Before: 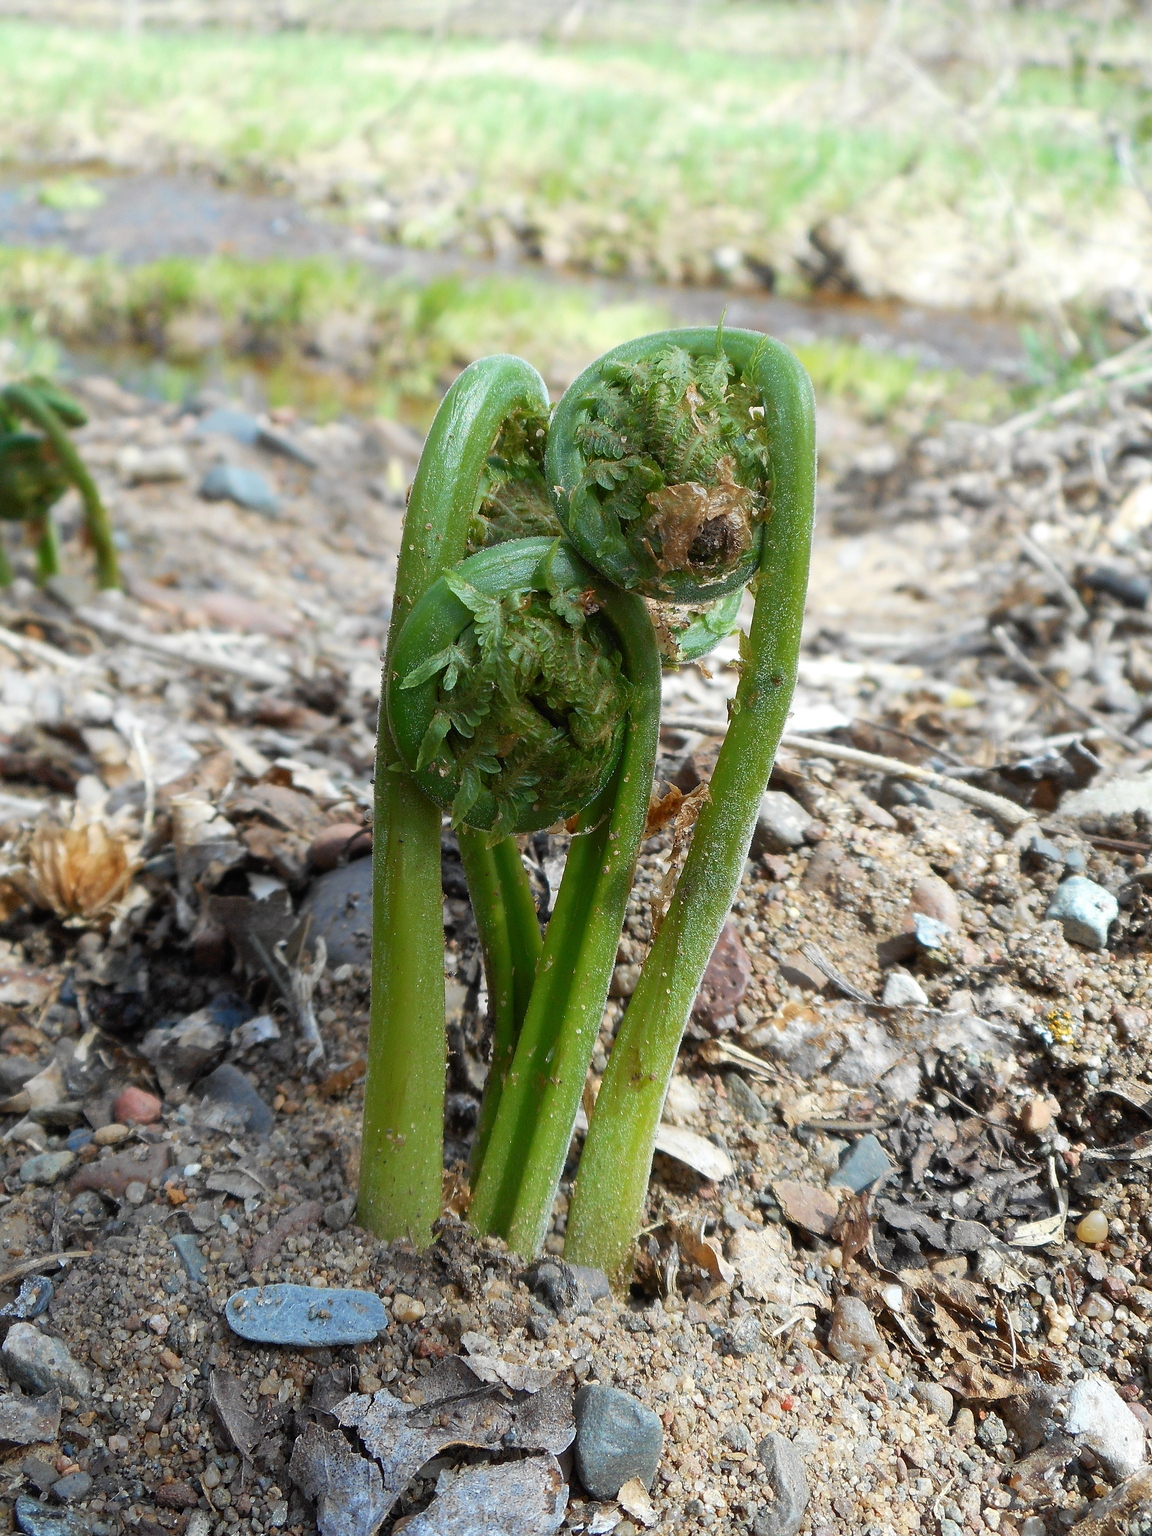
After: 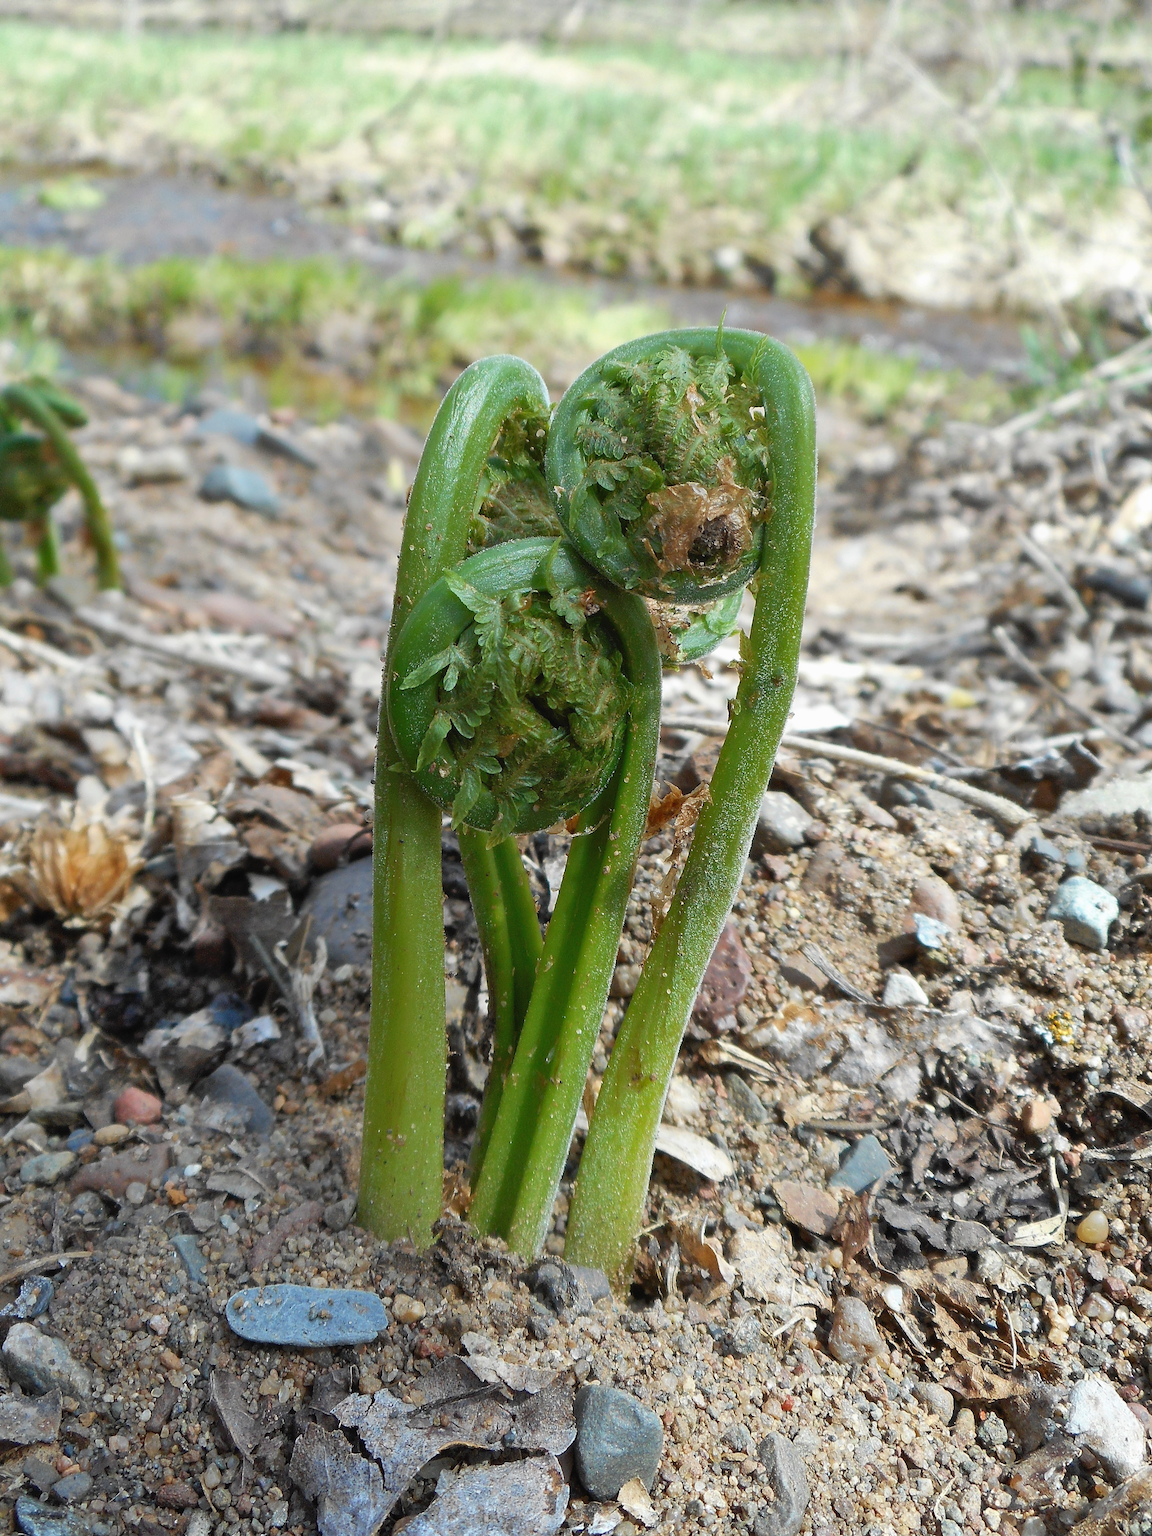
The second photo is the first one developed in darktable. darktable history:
shadows and highlights: highlights color adjustment 0%, soften with gaussian
white balance: red 1, blue 1
local contrast: mode bilateral grid, contrast 100, coarseness 100, detail 91%, midtone range 0.2
